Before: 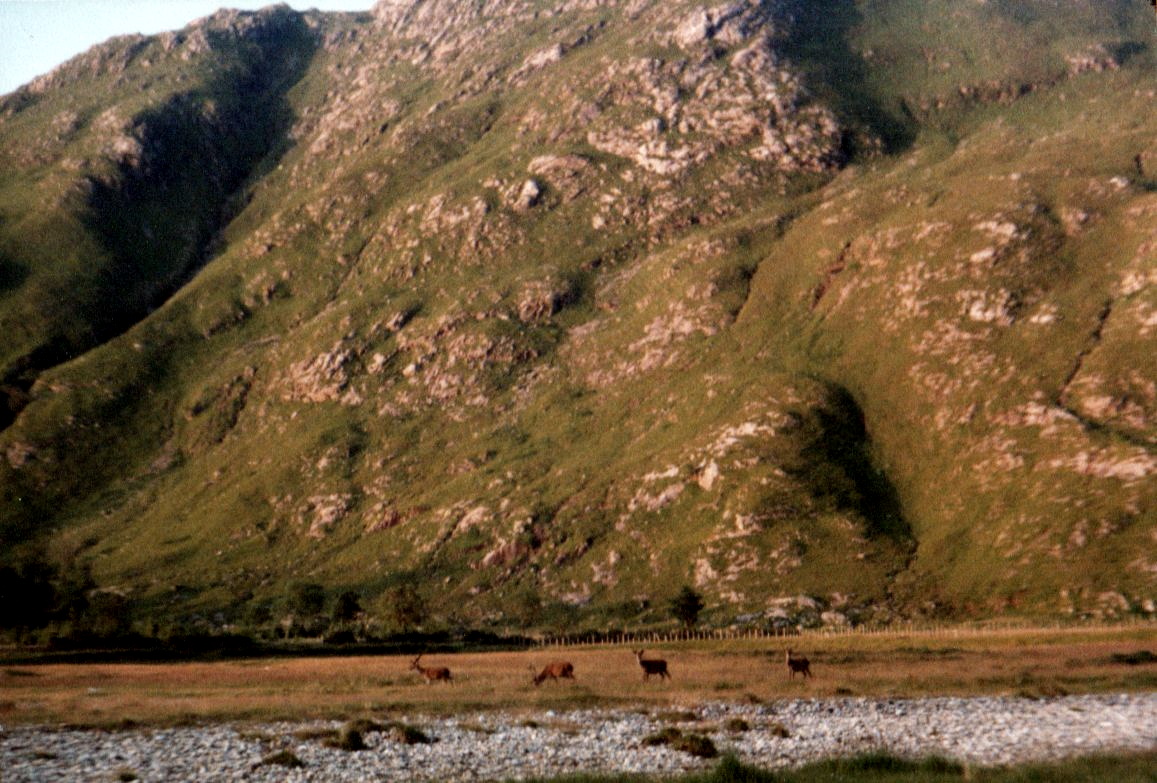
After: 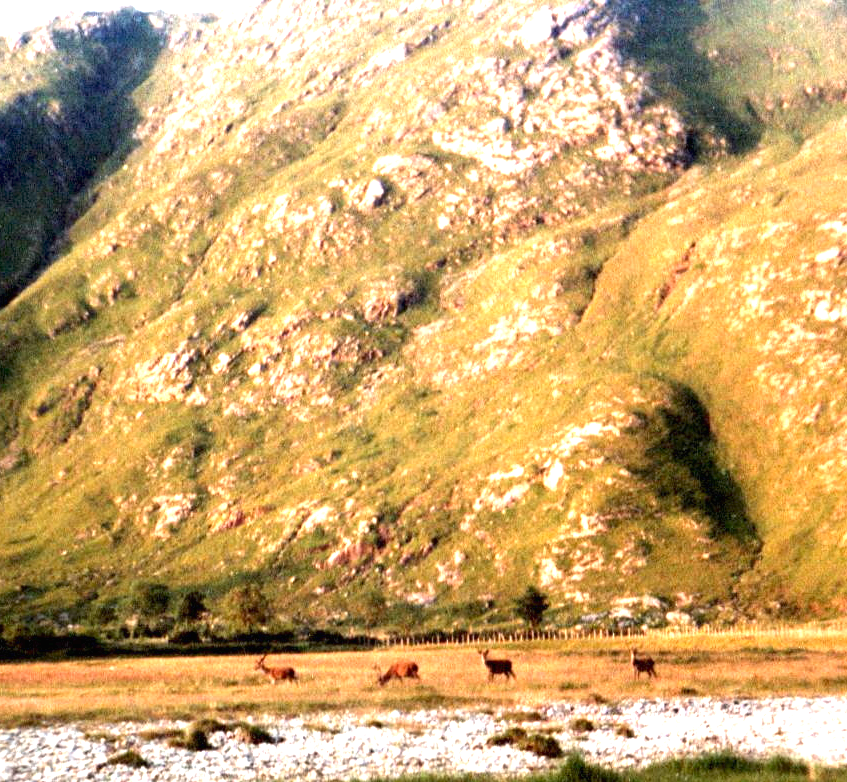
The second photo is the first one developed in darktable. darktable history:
contrast brightness saturation: saturation 0.1
crop: left 13.443%, right 13.31%
exposure: black level correction 0, exposure 2.088 EV, compensate exposure bias true, compensate highlight preservation false
